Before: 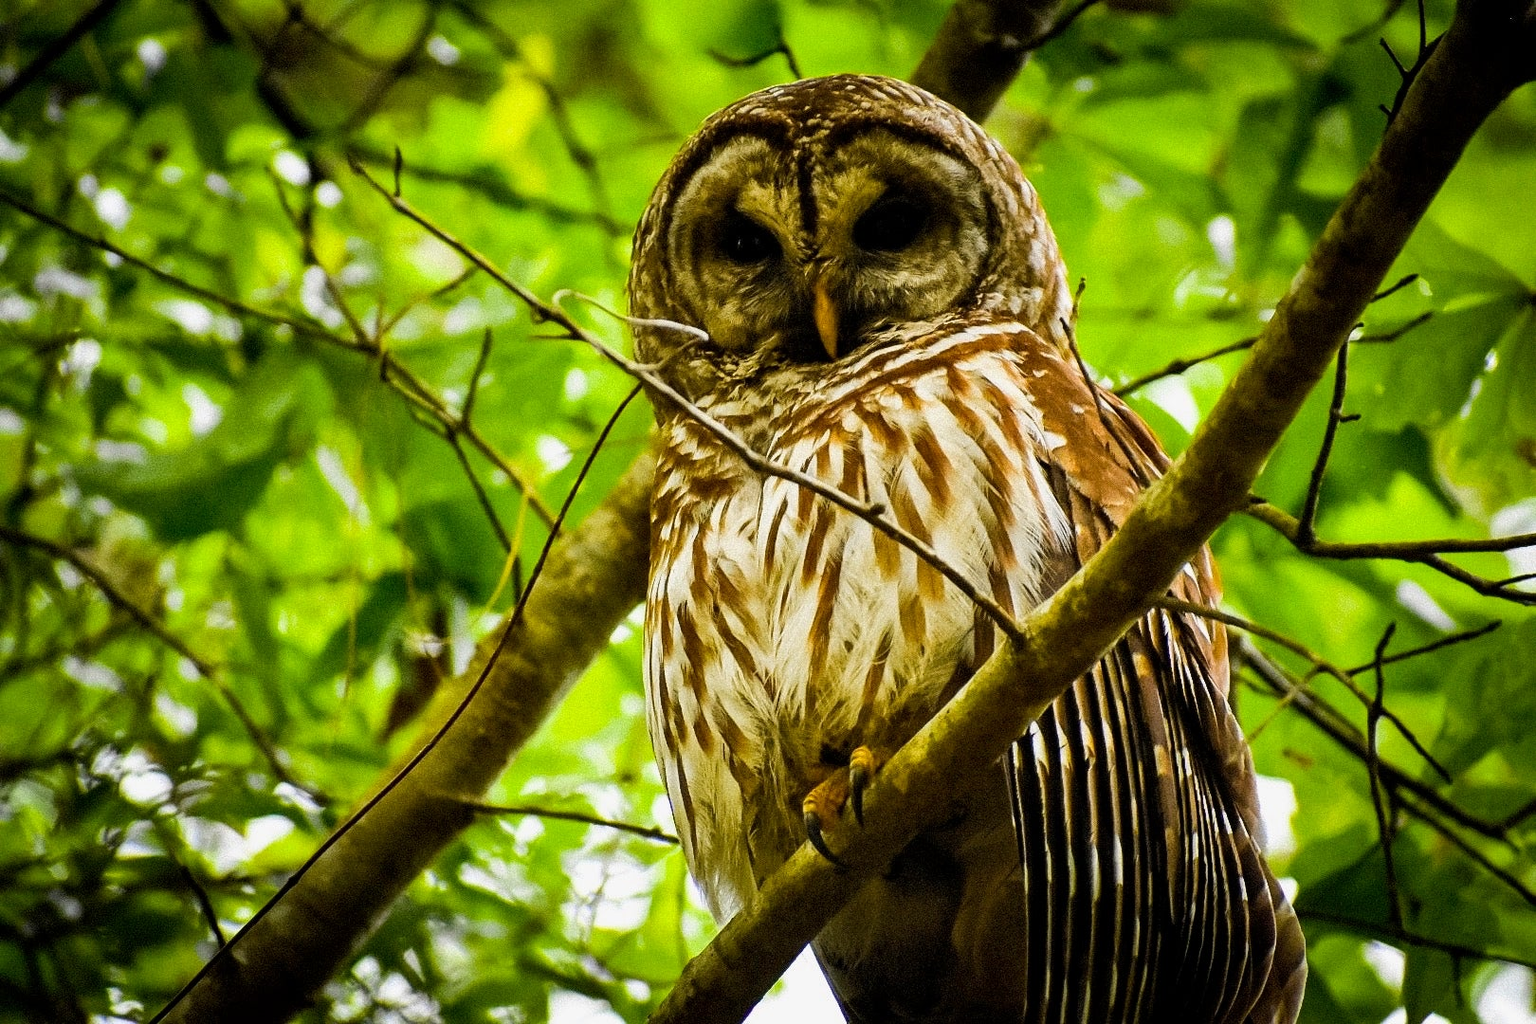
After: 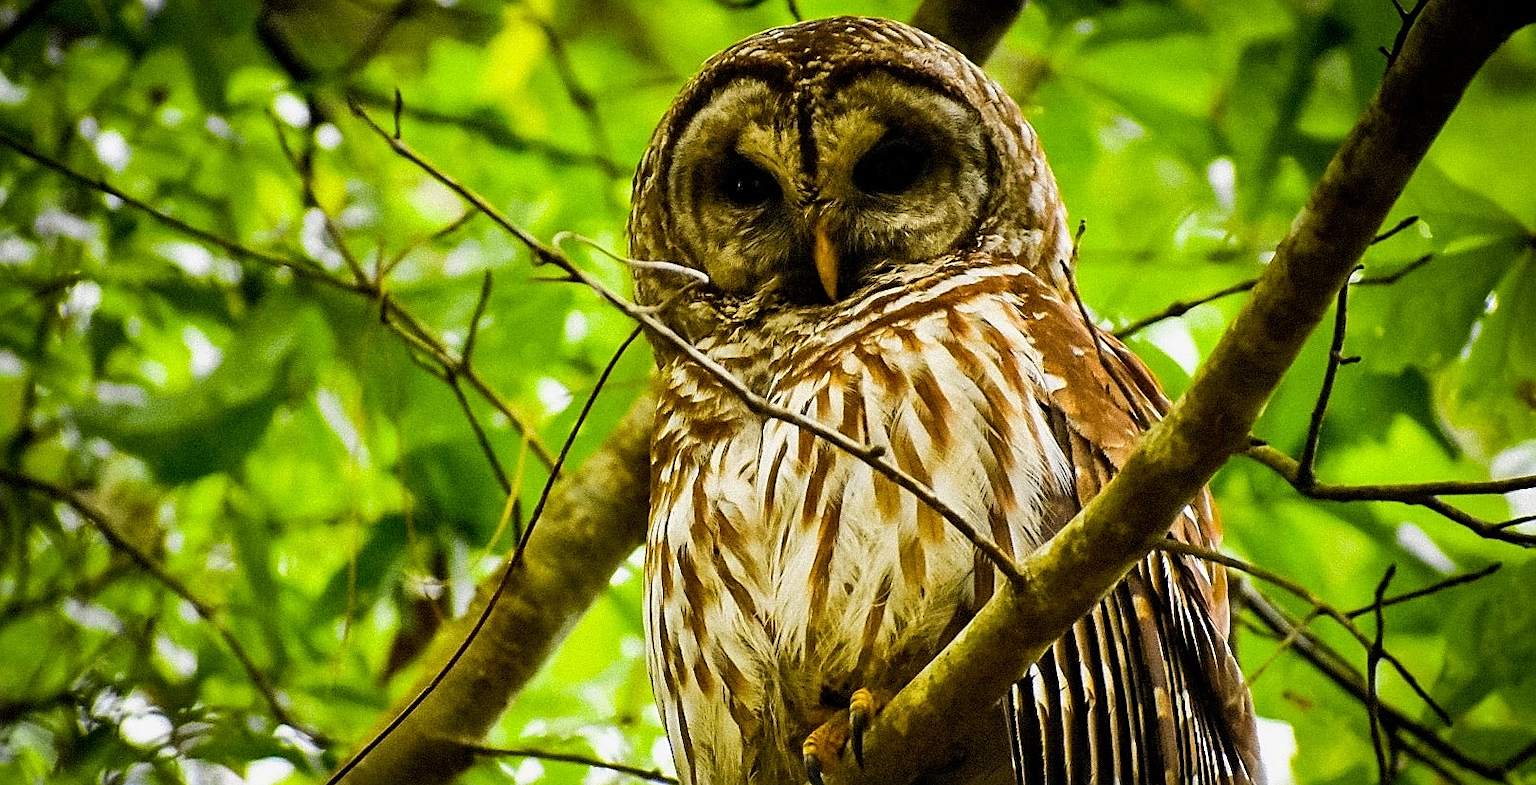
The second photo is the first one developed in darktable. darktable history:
sharpen: radius 1.864, amount 0.398, threshold 1.271
crop: top 5.667%, bottom 17.637%
